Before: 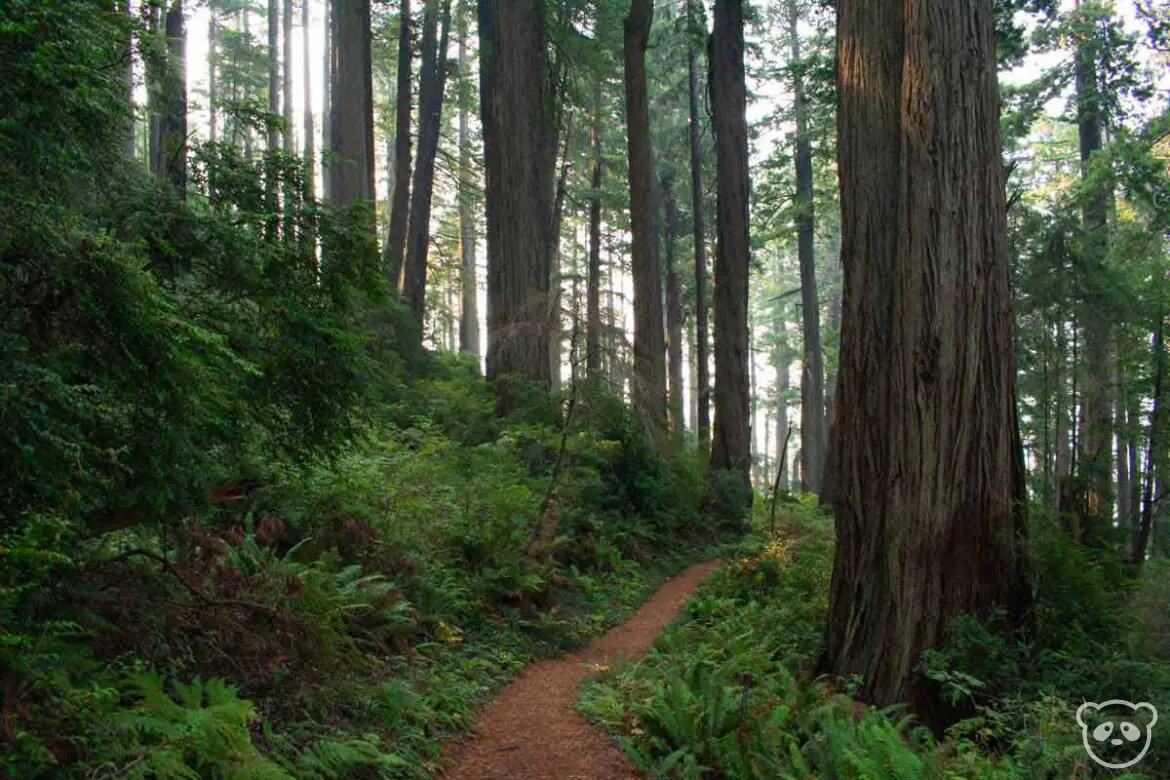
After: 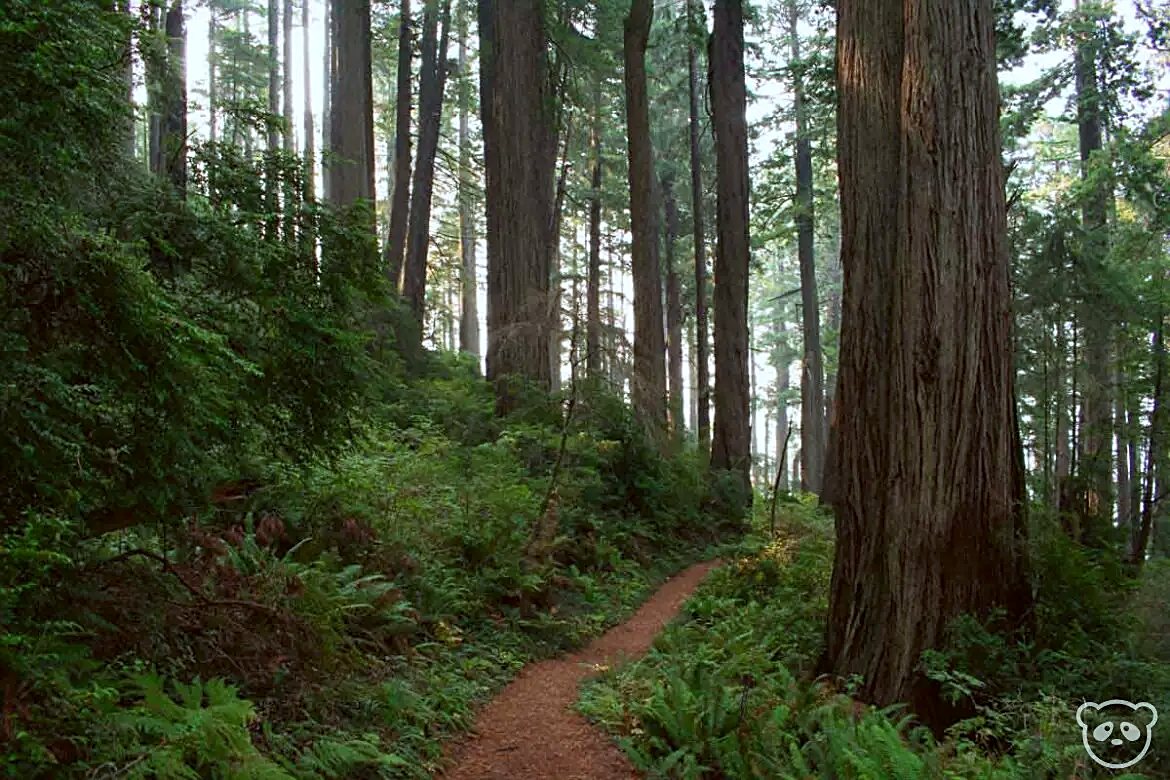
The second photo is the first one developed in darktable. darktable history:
color correction: highlights a* -3.41, highlights b* -6.56, shadows a* 3.14, shadows b* 5.15
sharpen: on, module defaults
